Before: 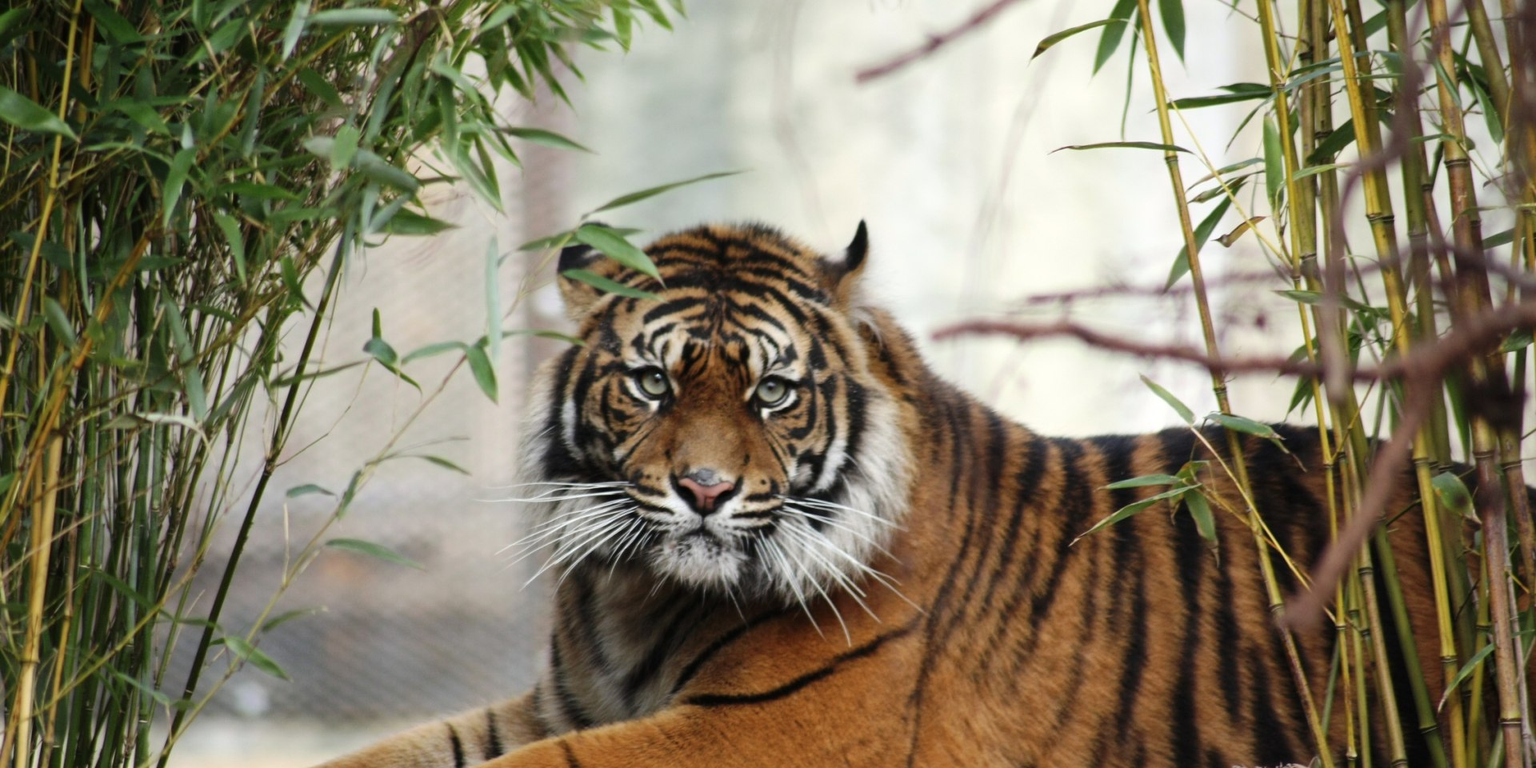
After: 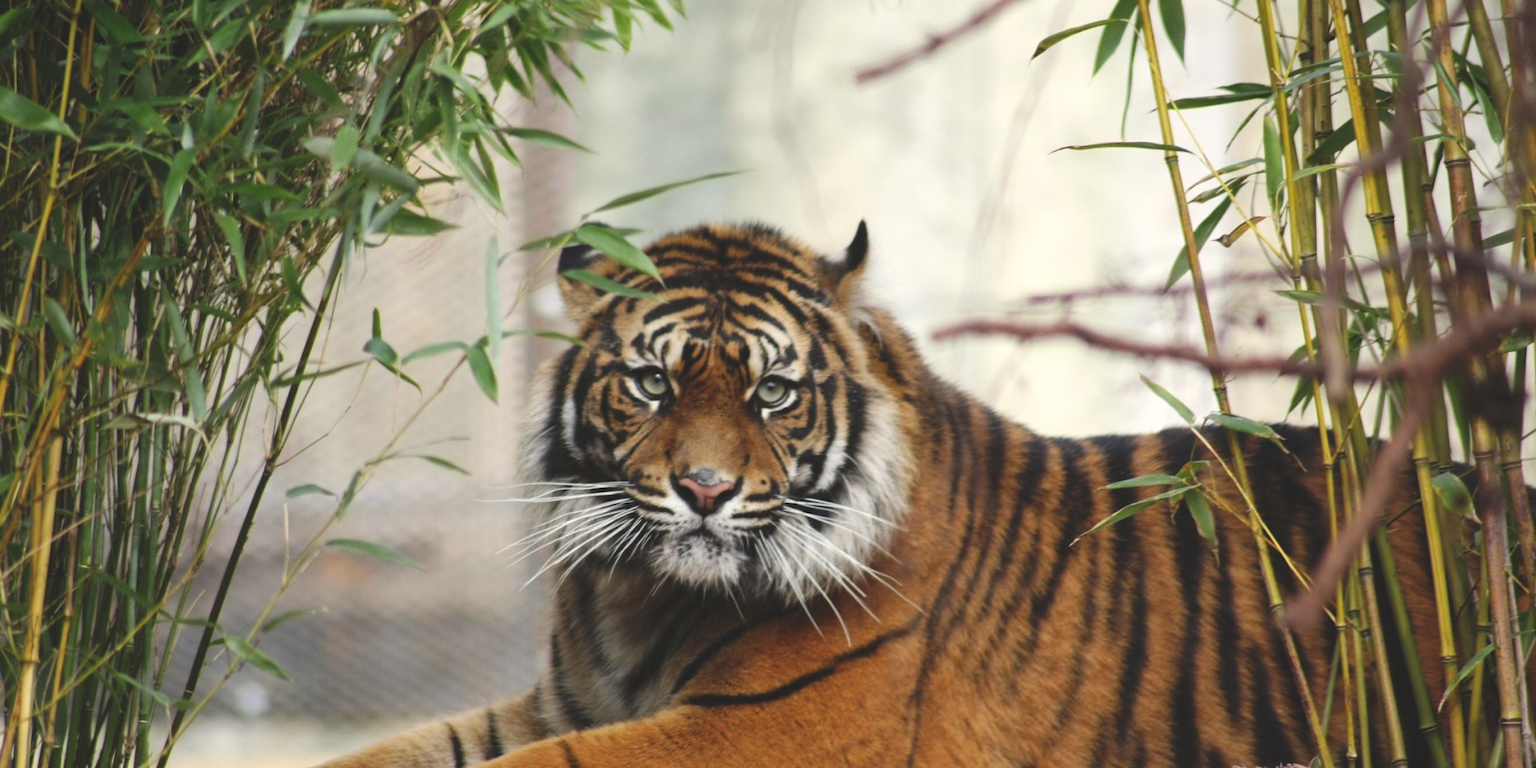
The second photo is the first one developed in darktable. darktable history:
exposure: black level correction -0.015, compensate highlight preservation false
color correction: highlights a* 0.816, highlights b* 2.78, saturation 1.1
